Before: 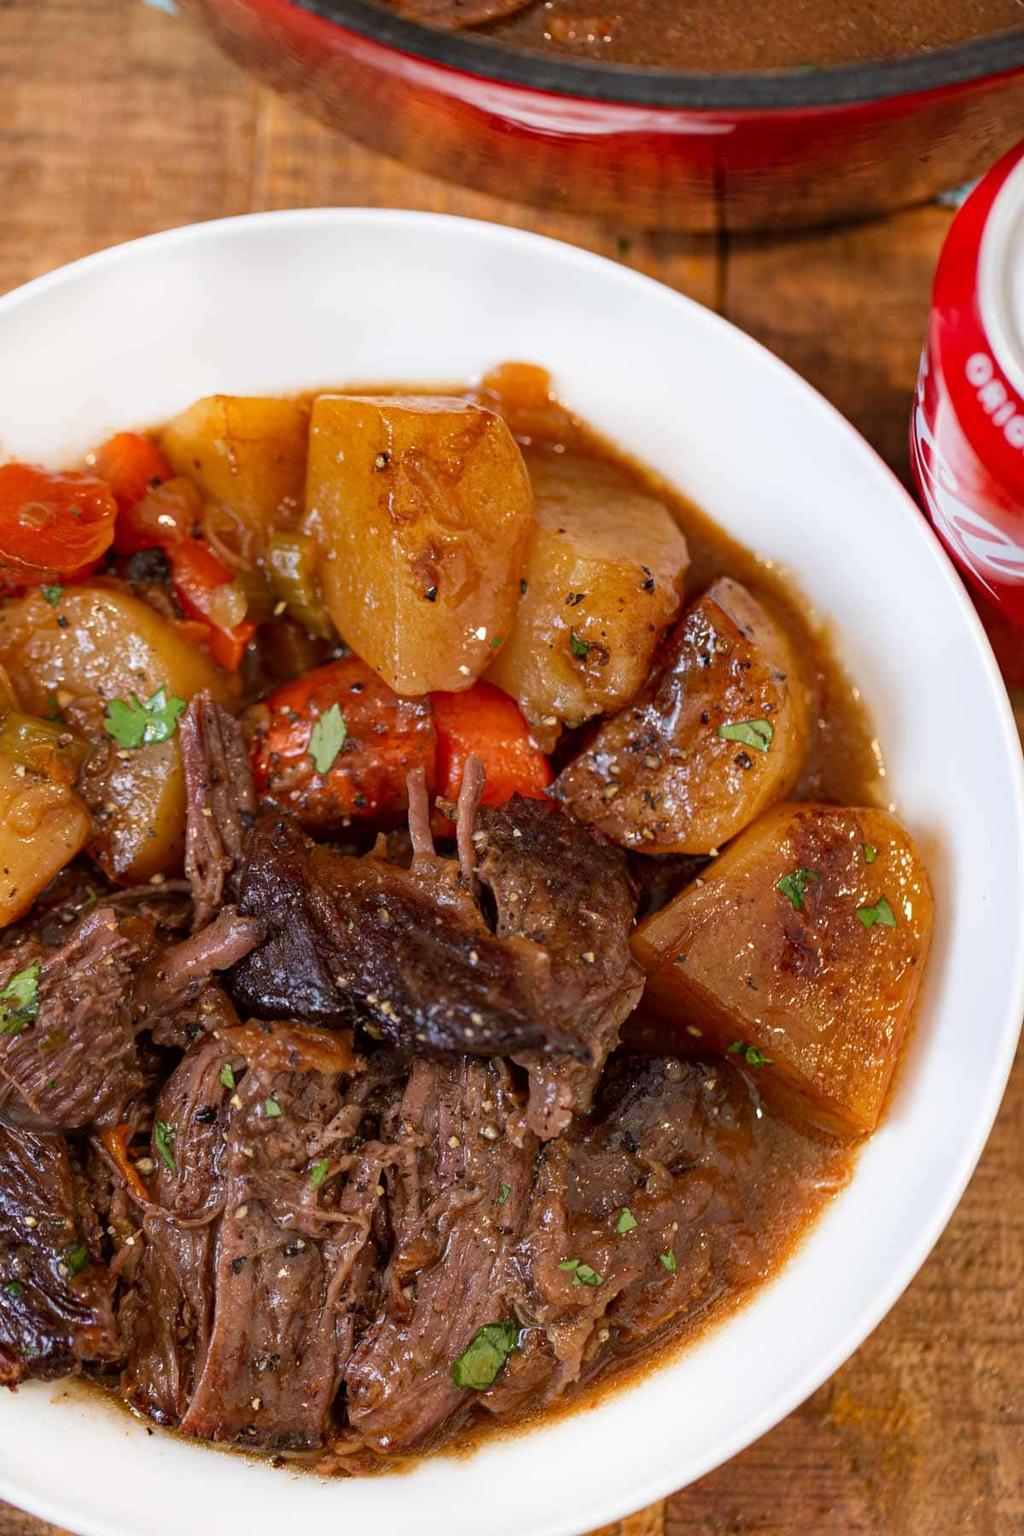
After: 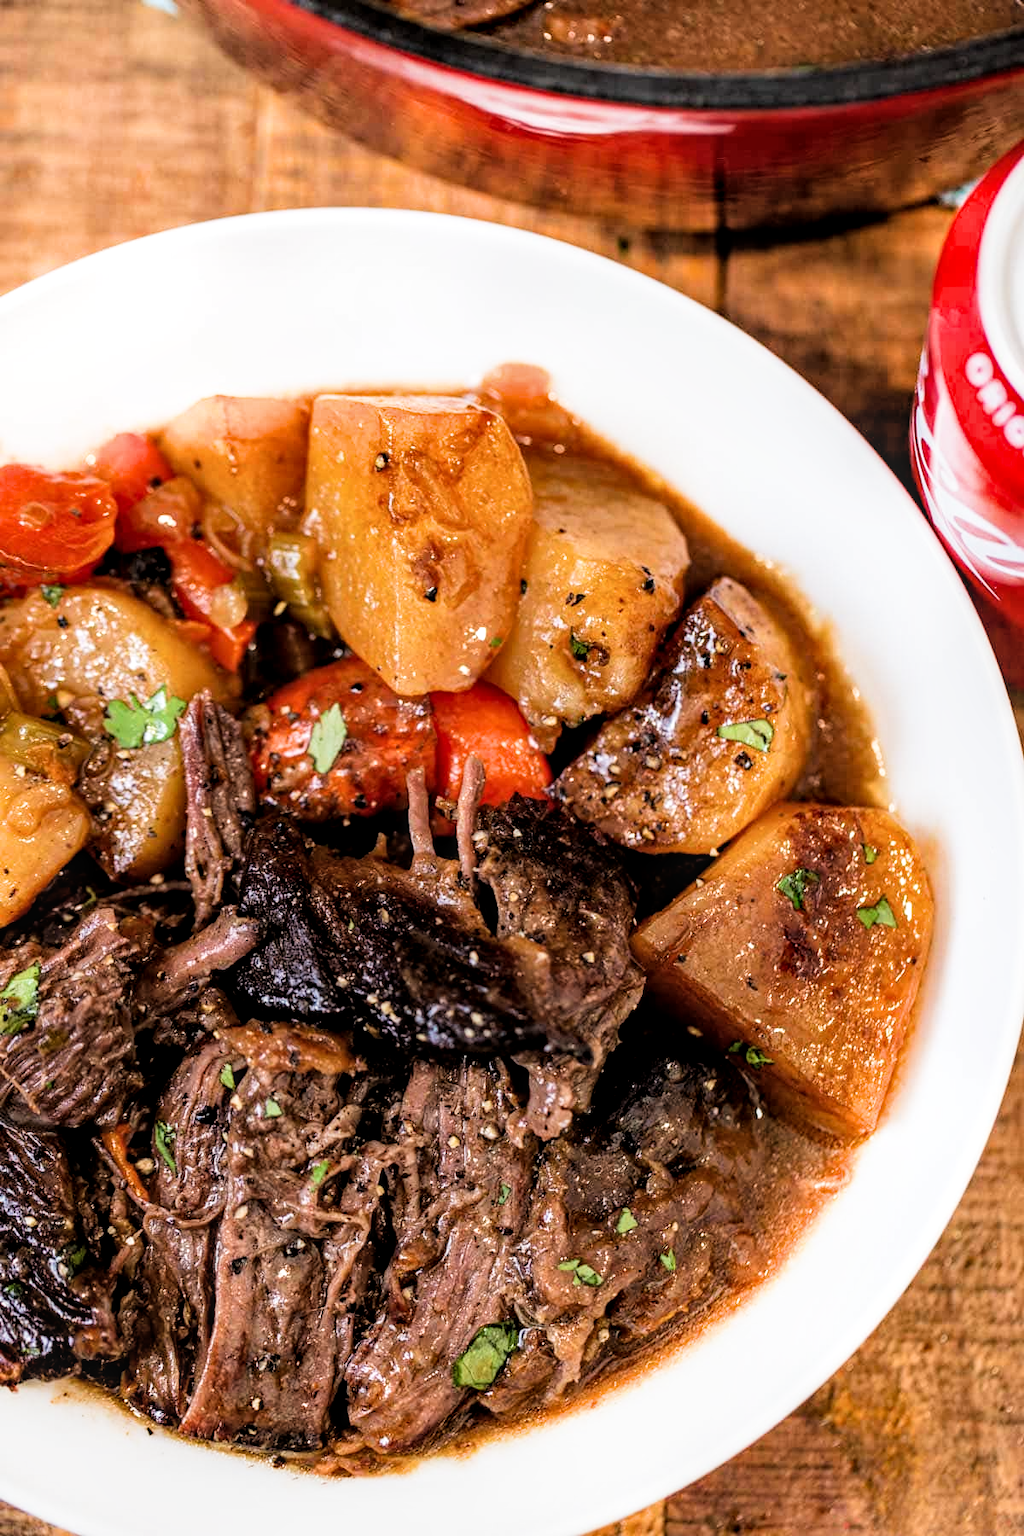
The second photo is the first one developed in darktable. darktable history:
tone equalizer: -8 EV -0.738 EV, -7 EV -0.672 EV, -6 EV -0.606 EV, -5 EV -0.422 EV, -3 EV 0.383 EV, -2 EV 0.6 EV, -1 EV 0.697 EV, +0 EV 0.739 EV
filmic rgb: black relative exposure -5.01 EV, white relative exposure 3.54 EV, hardness 3.18, contrast 1.403, highlights saturation mix -49.5%
local contrast: on, module defaults
